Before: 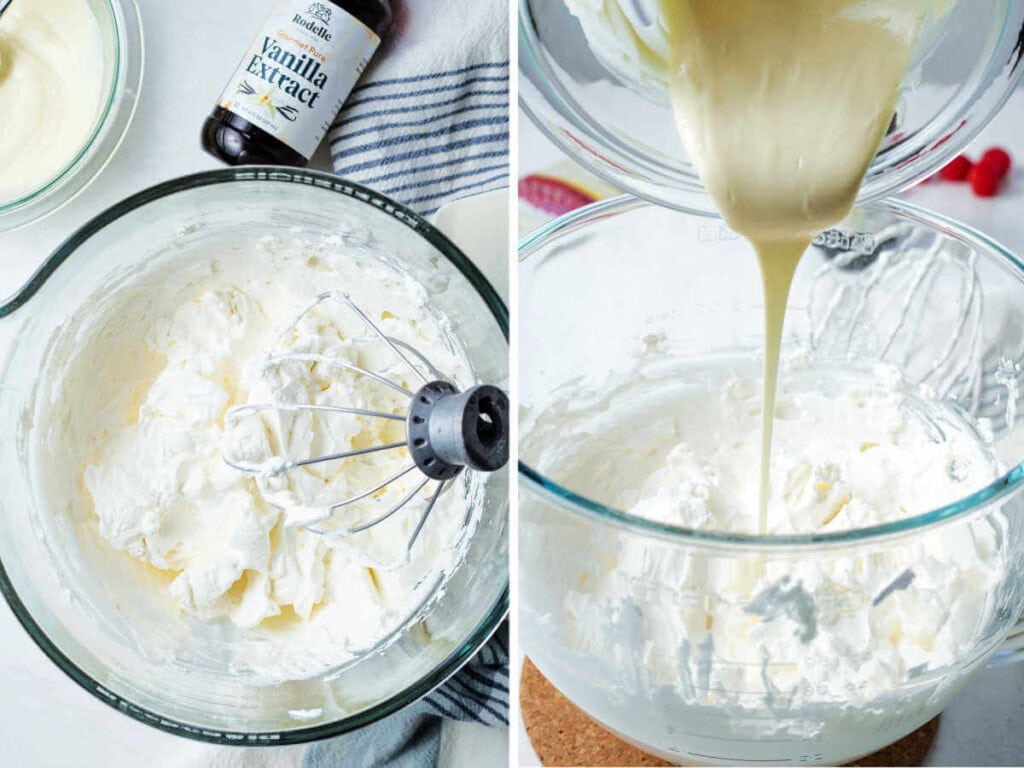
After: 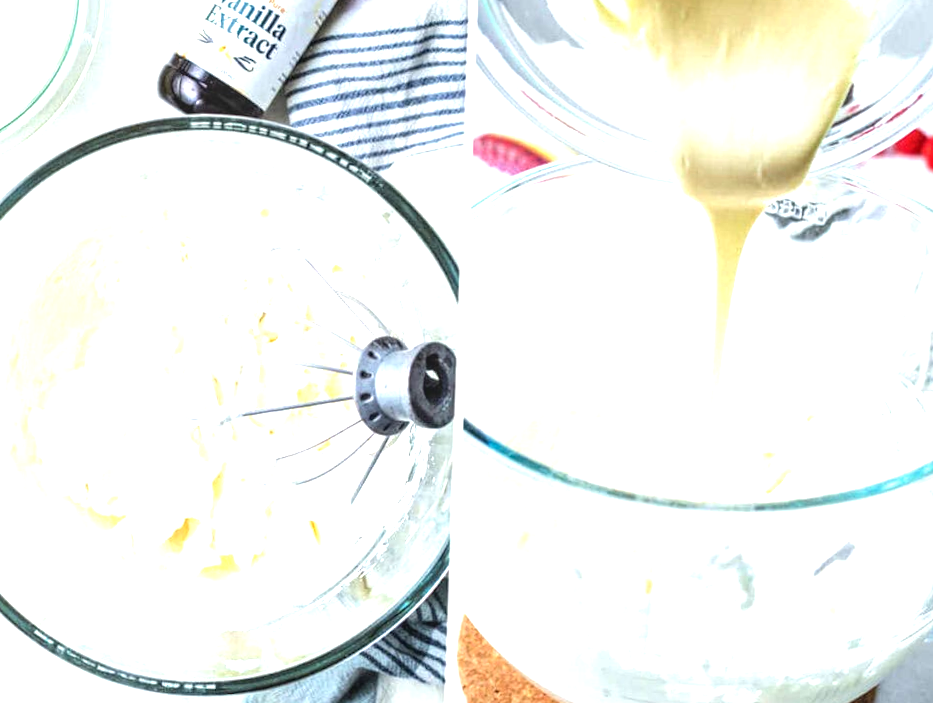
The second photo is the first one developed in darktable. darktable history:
exposure: black level correction 0, exposure 1.1 EV, compensate highlight preservation false
local contrast: on, module defaults
crop and rotate: angle -1.98°, left 3.123%, top 3.57%, right 1.558%, bottom 0.609%
